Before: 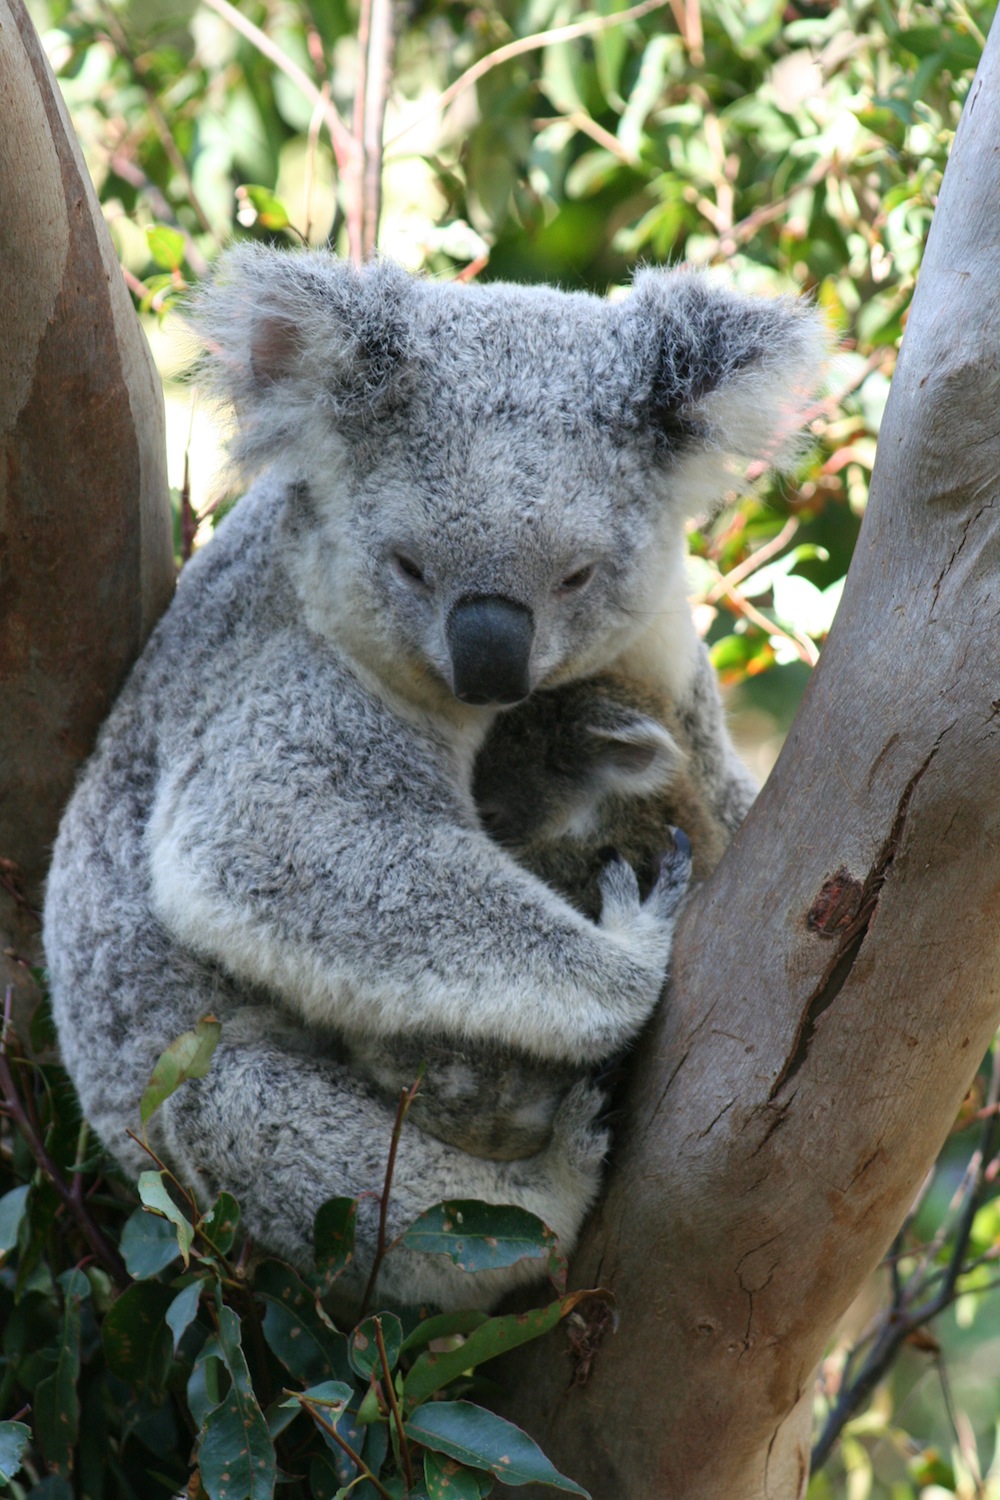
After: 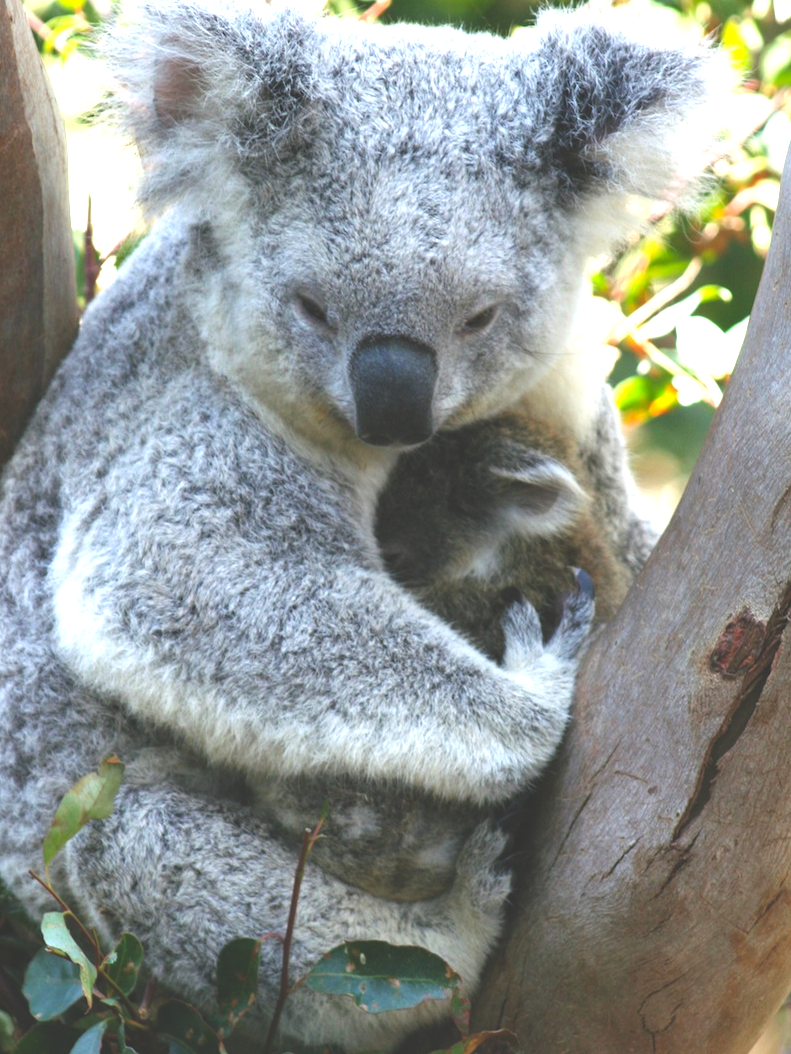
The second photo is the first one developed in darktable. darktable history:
exposure: black level correction -0.021, exposure -0.032 EV, compensate highlight preservation false
color balance rgb: perceptual saturation grading › global saturation 13.141%, perceptual brilliance grading › global brilliance 25.711%
crop: left 9.749%, top 17.323%, right 11.103%, bottom 12.368%
